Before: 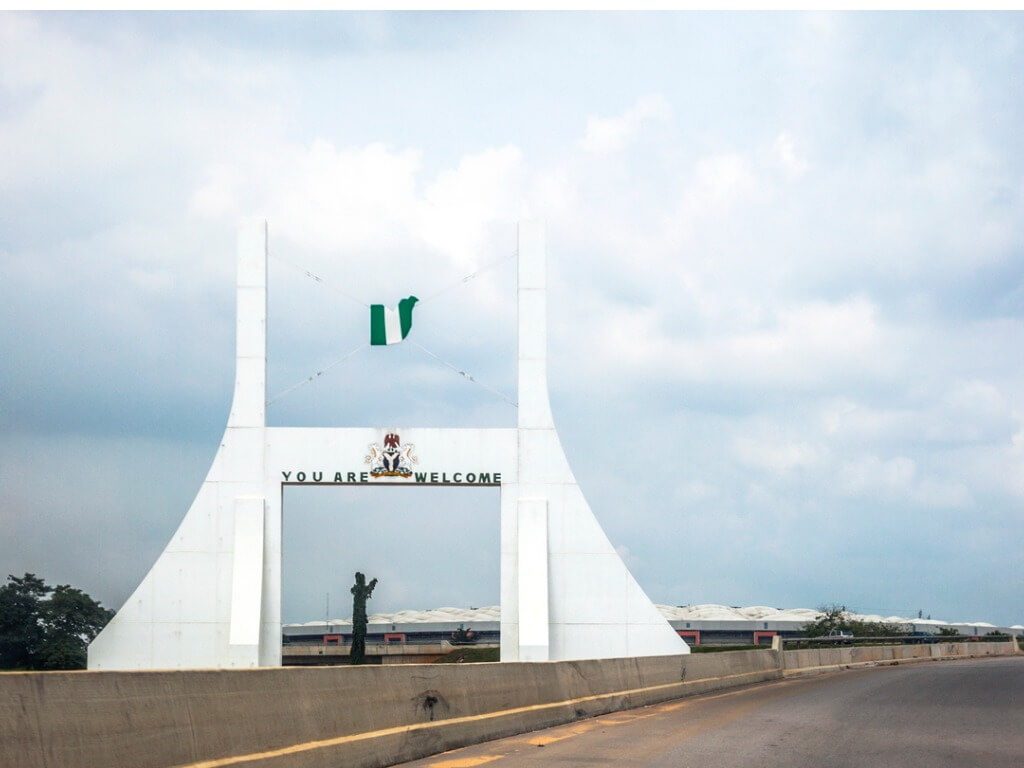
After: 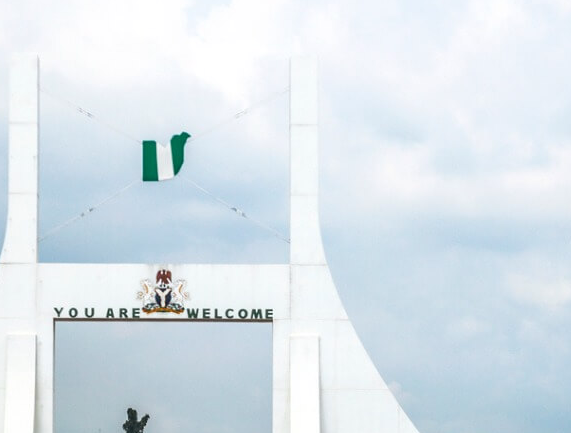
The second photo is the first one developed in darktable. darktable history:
crop and rotate: left 22.313%, top 21.468%, right 21.903%, bottom 22.044%
color correction: highlights a* 0.011, highlights b* -0.53
